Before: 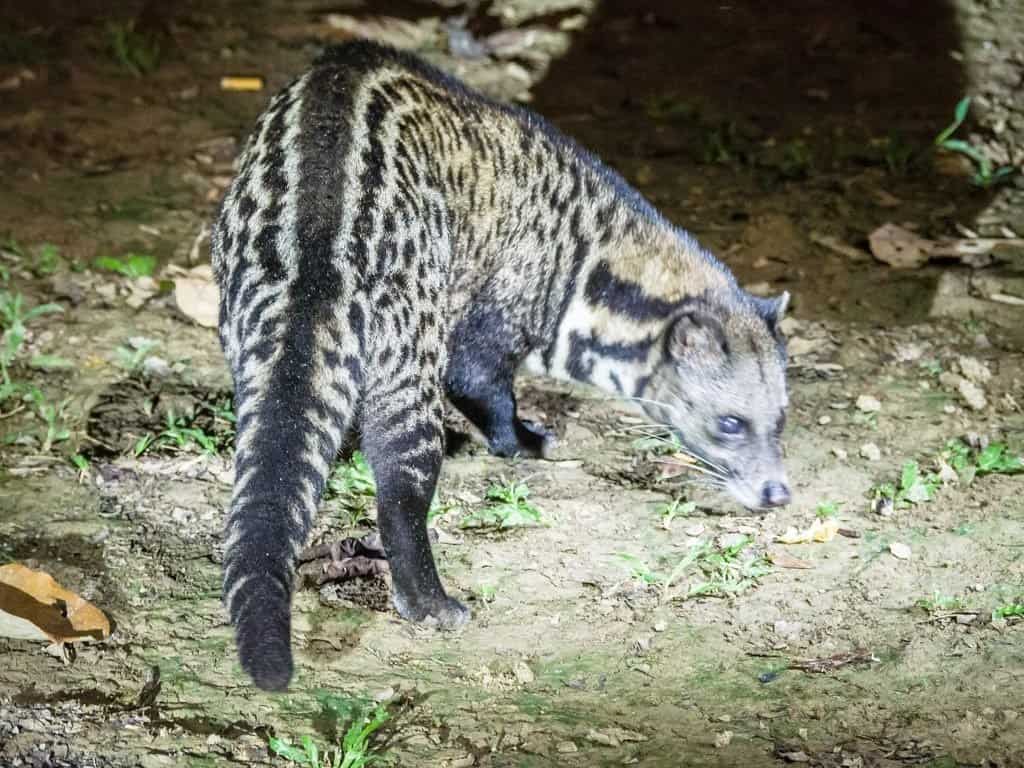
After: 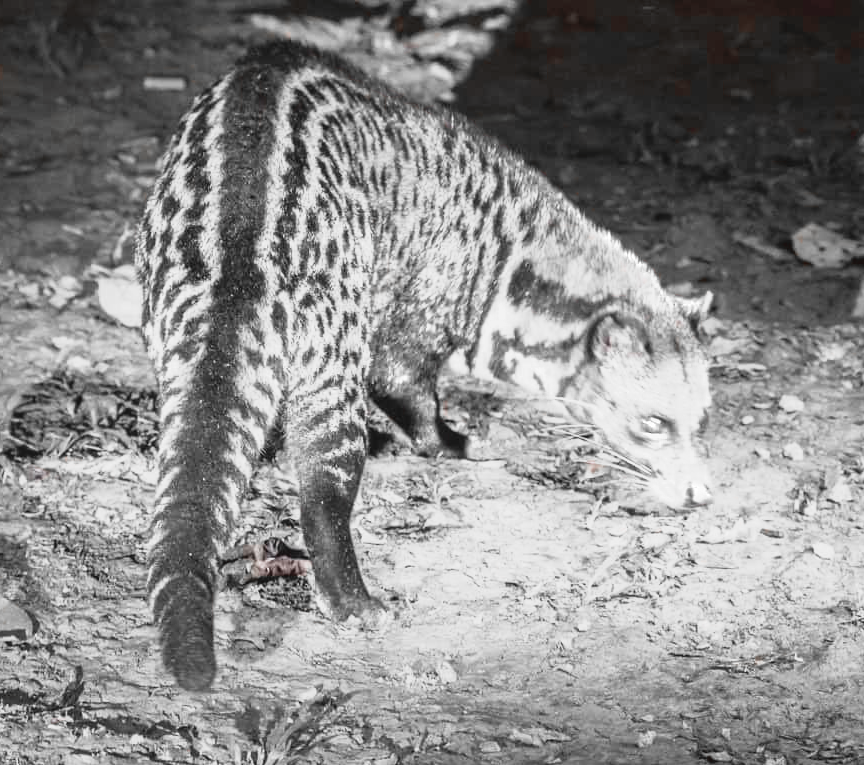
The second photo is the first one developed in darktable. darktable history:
crop: left 7.598%, right 7.873%
color zones: curves: ch0 [(0, 0.352) (0.143, 0.407) (0.286, 0.386) (0.429, 0.431) (0.571, 0.829) (0.714, 0.853) (0.857, 0.833) (1, 0.352)]; ch1 [(0, 0.604) (0.072, 0.726) (0.096, 0.608) (0.205, 0.007) (0.571, -0.006) (0.839, -0.013) (0.857, -0.012) (1, 0.604)]
contrast brightness saturation: contrast -0.1, saturation -0.1
base curve: curves: ch0 [(0, 0) (0.579, 0.807) (1, 1)], preserve colors none
